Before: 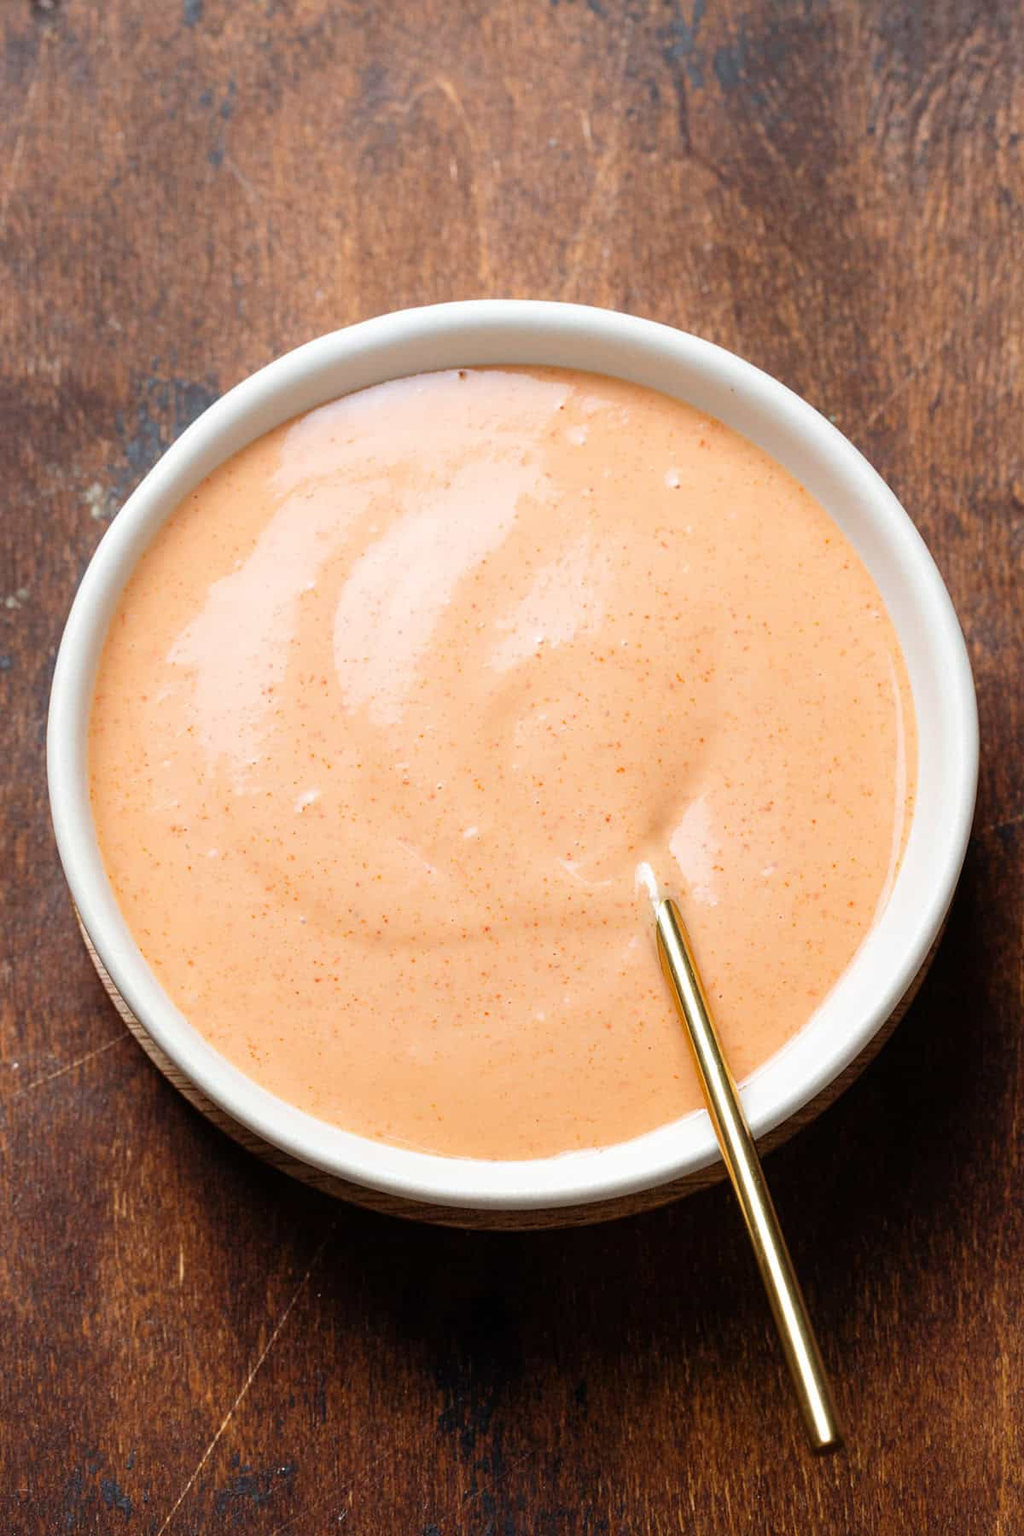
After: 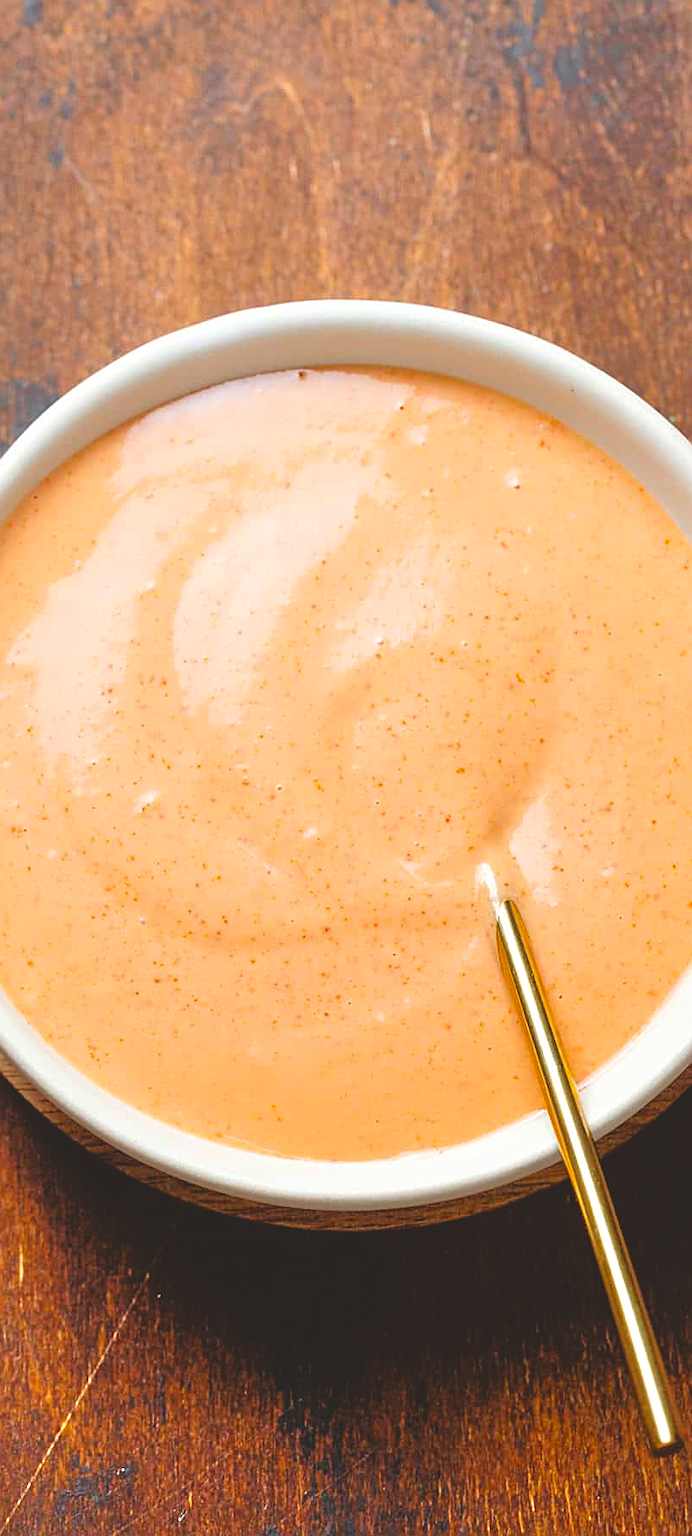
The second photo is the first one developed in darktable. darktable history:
exposure: black level correction 0.001, compensate highlight preservation false
crop and rotate: left 15.688%, right 16.701%
sharpen: on, module defaults
tone equalizer: -7 EV 0.156 EV, -6 EV 0.572 EV, -5 EV 1.11 EV, -4 EV 1.36 EV, -3 EV 1.13 EV, -2 EV 0.6 EV, -1 EV 0.159 EV
color balance rgb: power › chroma 0.652%, power › hue 60°, global offset › luminance 1.995%, perceptual saturation grading › global saturation 19.831%, global vibrance 19.511%
